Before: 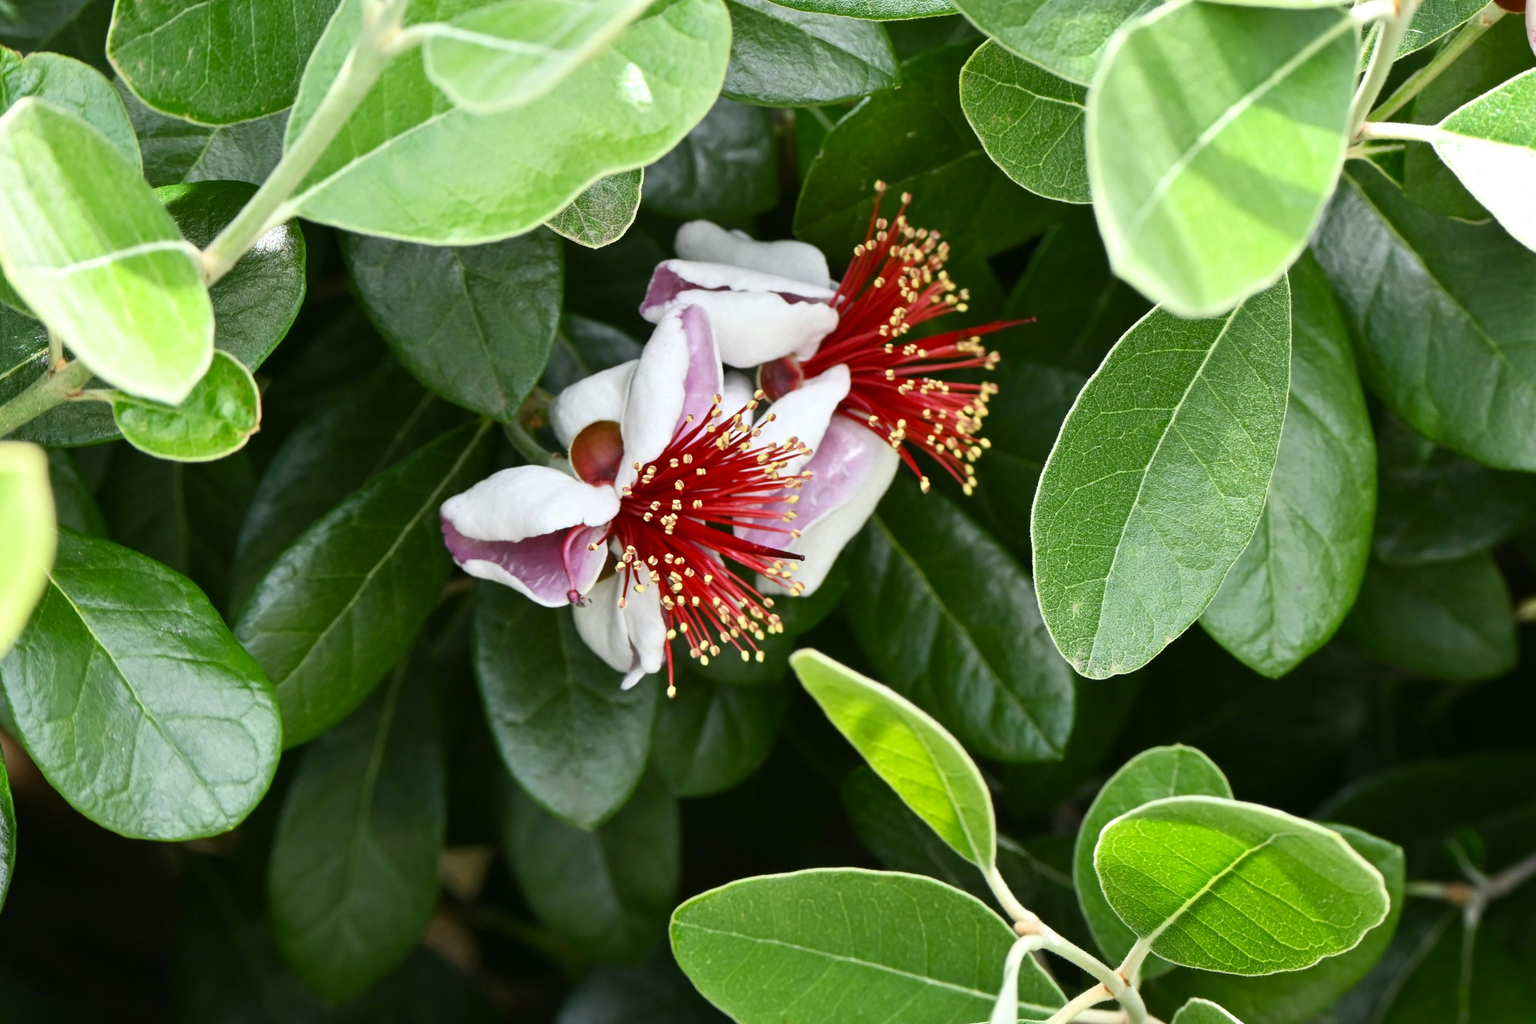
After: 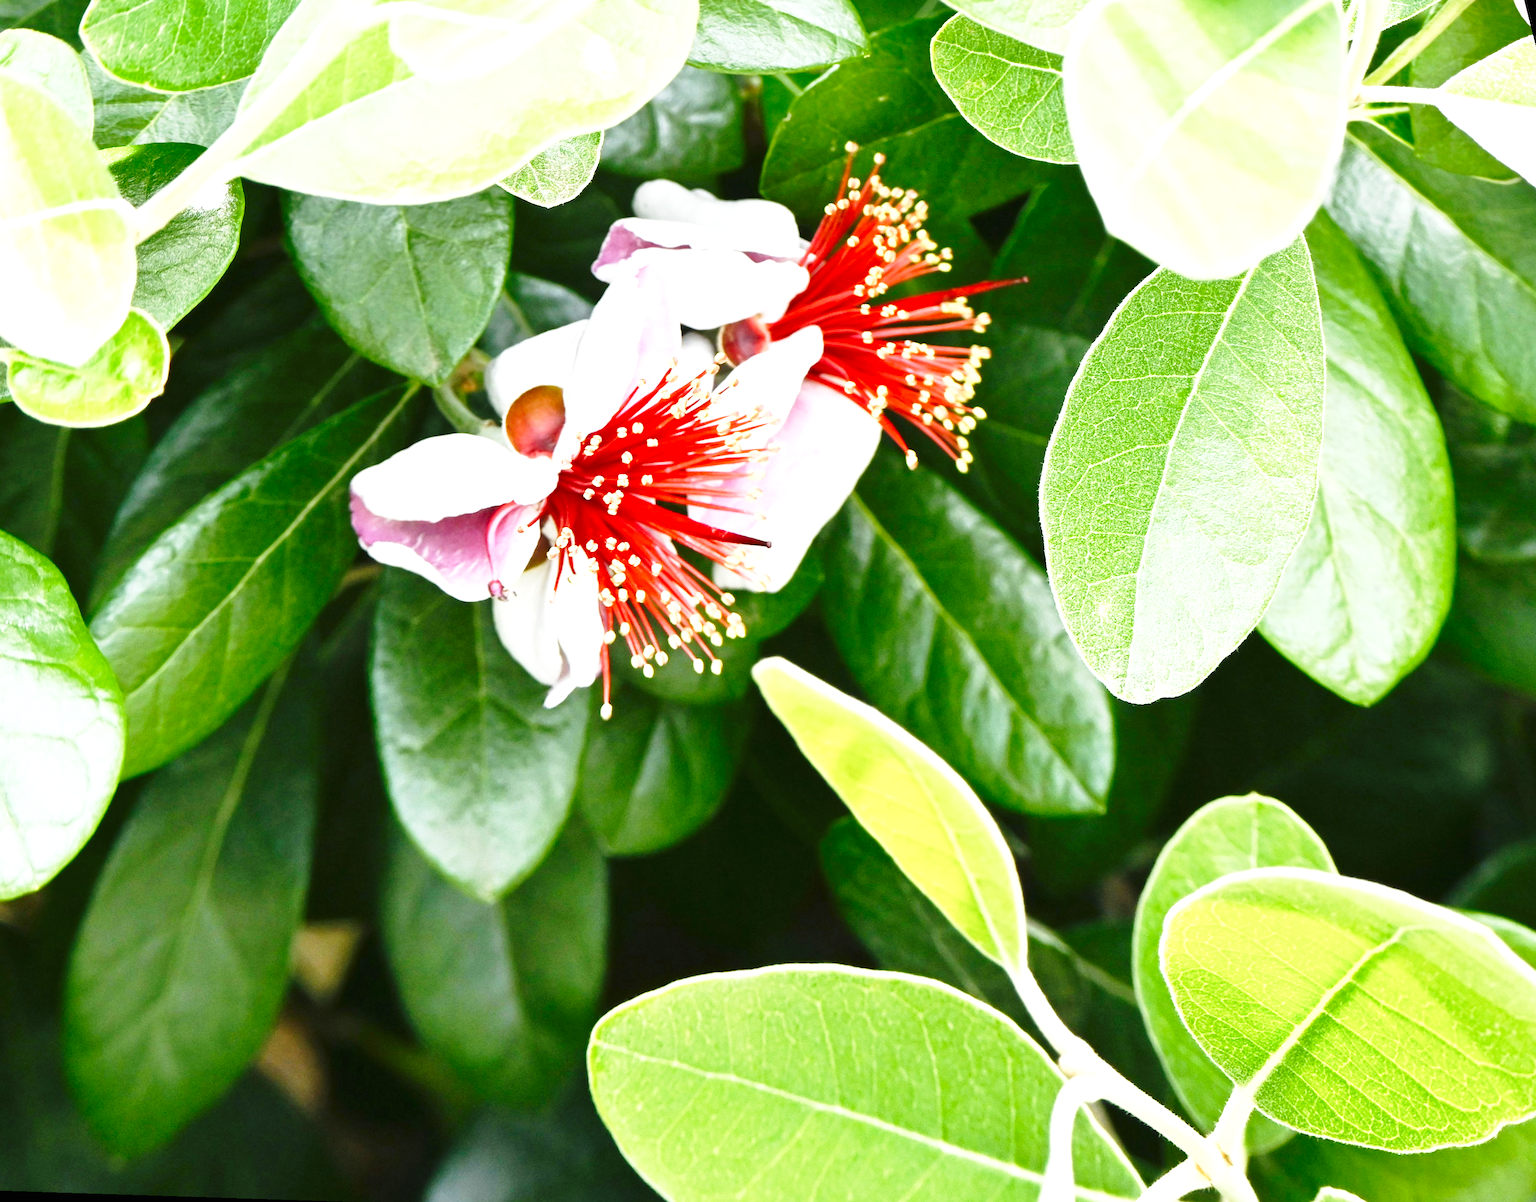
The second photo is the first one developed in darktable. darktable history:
exposure: black level correction 0, exposure 1.173 EV, compensate exposure bias true, compensate highlight preservation false
rotate and perspective: rotation 0.72°, lens shift (vertical) -0.352, lens shift (horizontal) -0.051, crop left 0.152, crop right 0.859, crop top 0.019, crop bottom 0.964
base curve: curves: ch0 [(0, 0) (0.028, 0.03) (0.121, 0.232) (0.46, 0.748) (0.859, 0.968) (1, 1)], preserve colors none
